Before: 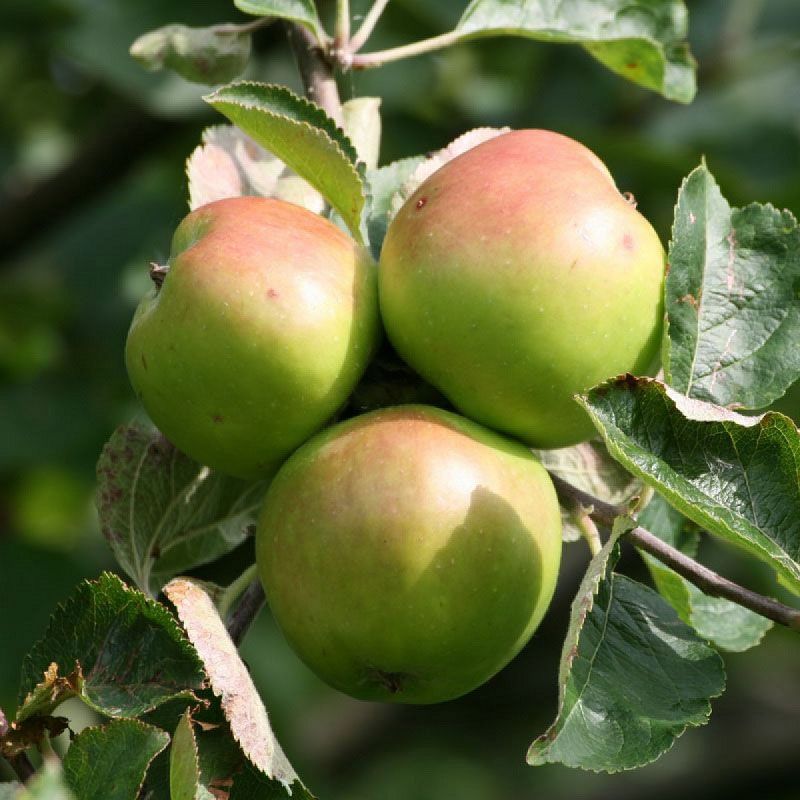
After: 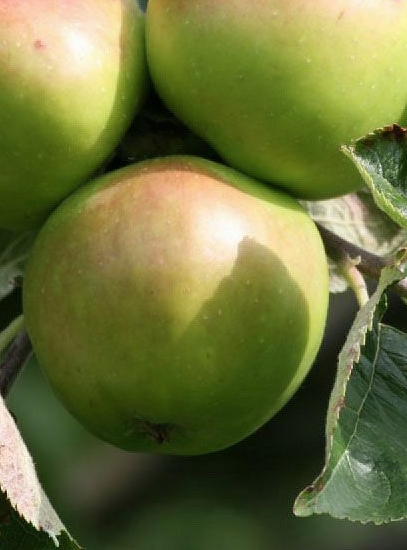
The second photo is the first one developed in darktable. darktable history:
color zones: curves: ch0 [(0, 0.613) (0.01, 0.613) (0.245, 0.448) (0.498, 0.529) (0.642, 0.665) (0.879, 0.777) (0.99, 0.613)]; ch1 [(0, 0) (0.143, 0) (0.286, 0) (0.429, 0) (0.571, 0) (0.714, 0) (0.857, 0)], mix -93.41%
crop and rotate: left 29.237%, top 31.152%, right 19.807%
